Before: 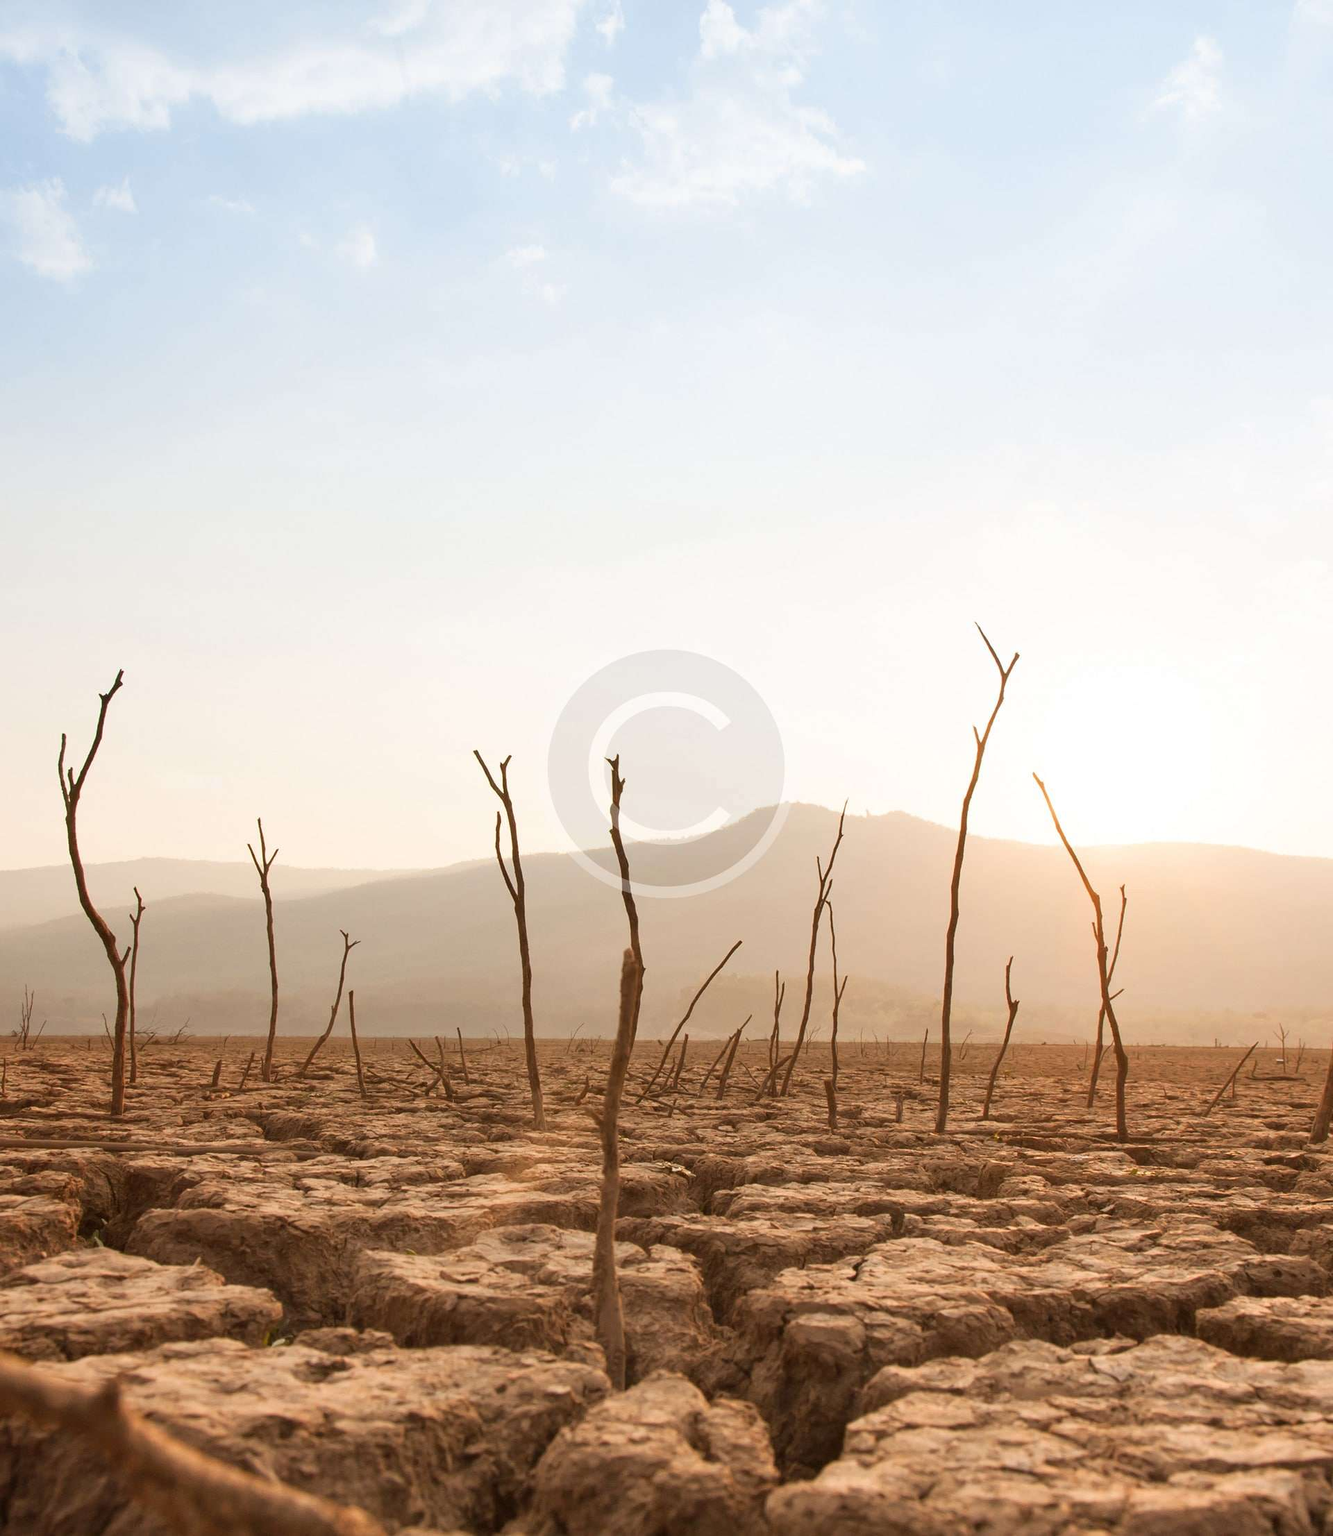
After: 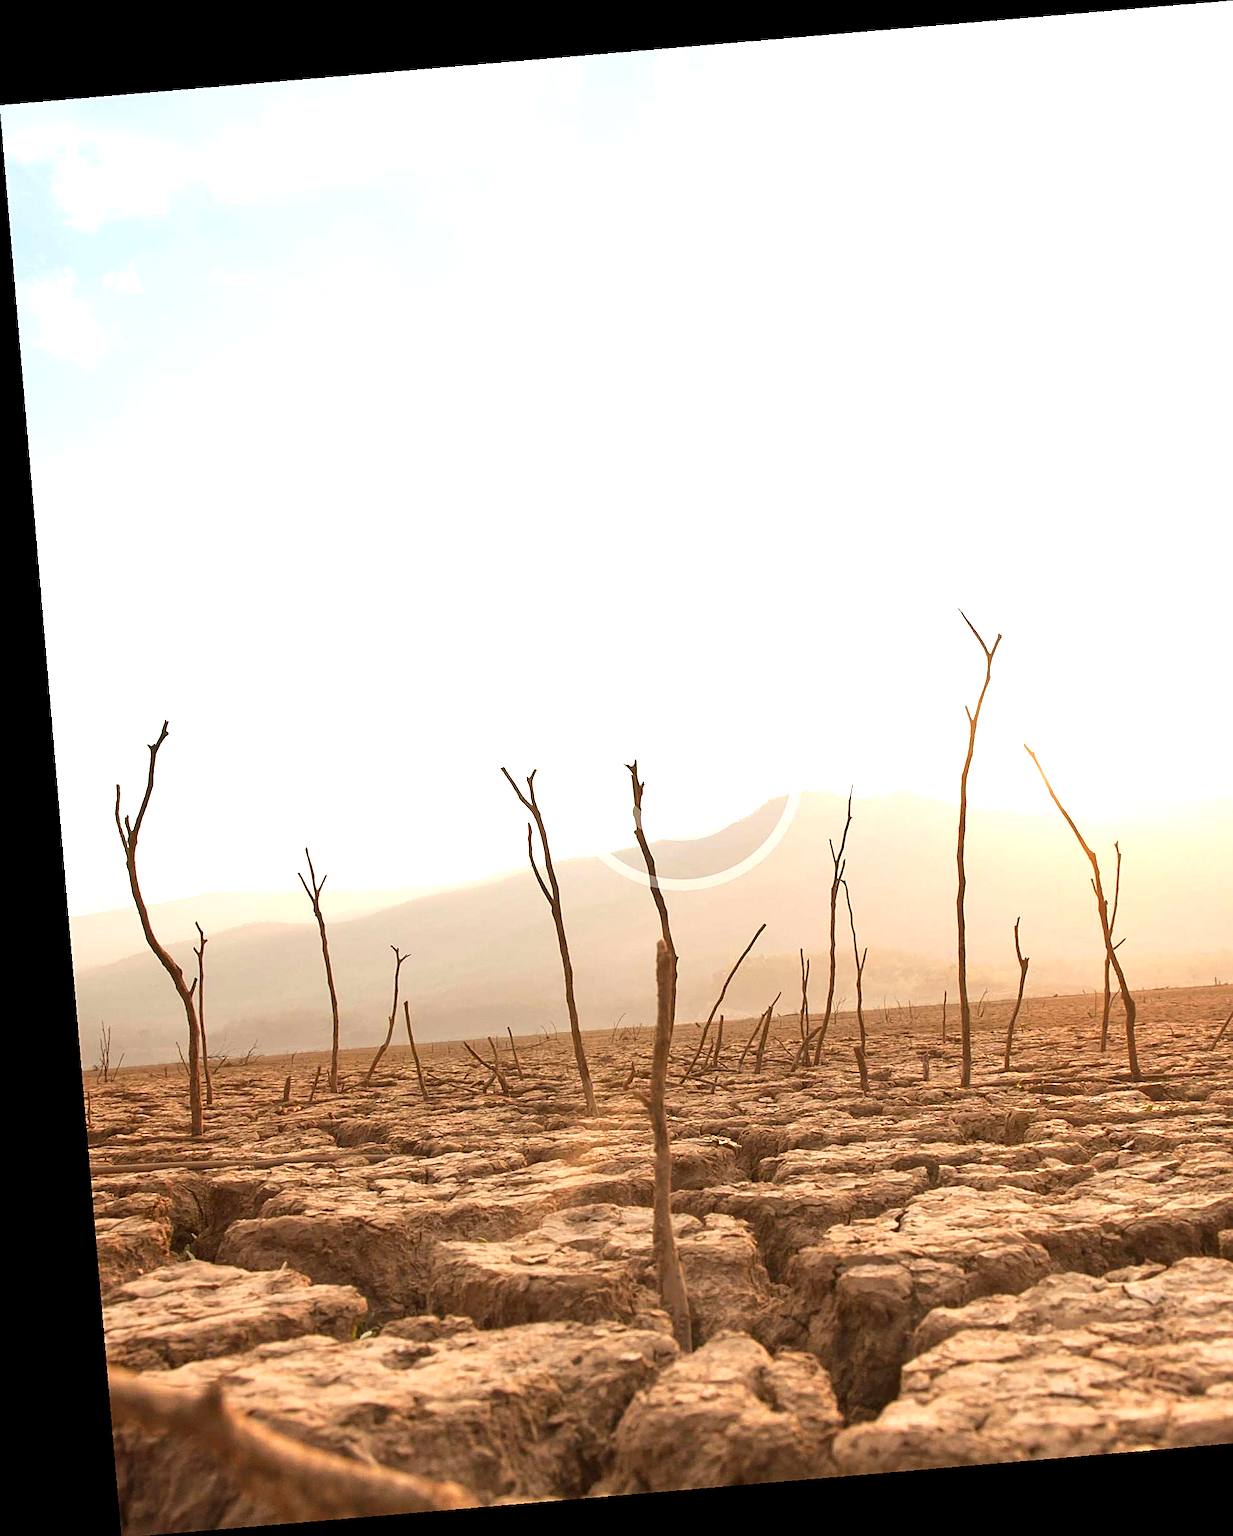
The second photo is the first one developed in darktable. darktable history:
exposure: exposure 0.6 EV, compensate highlight preservation false
sharpen: on, module defaults
crop: right 9.509%, bottom 0.031%
rotate and perspective: rotation -4.86°, automatic cropping off
